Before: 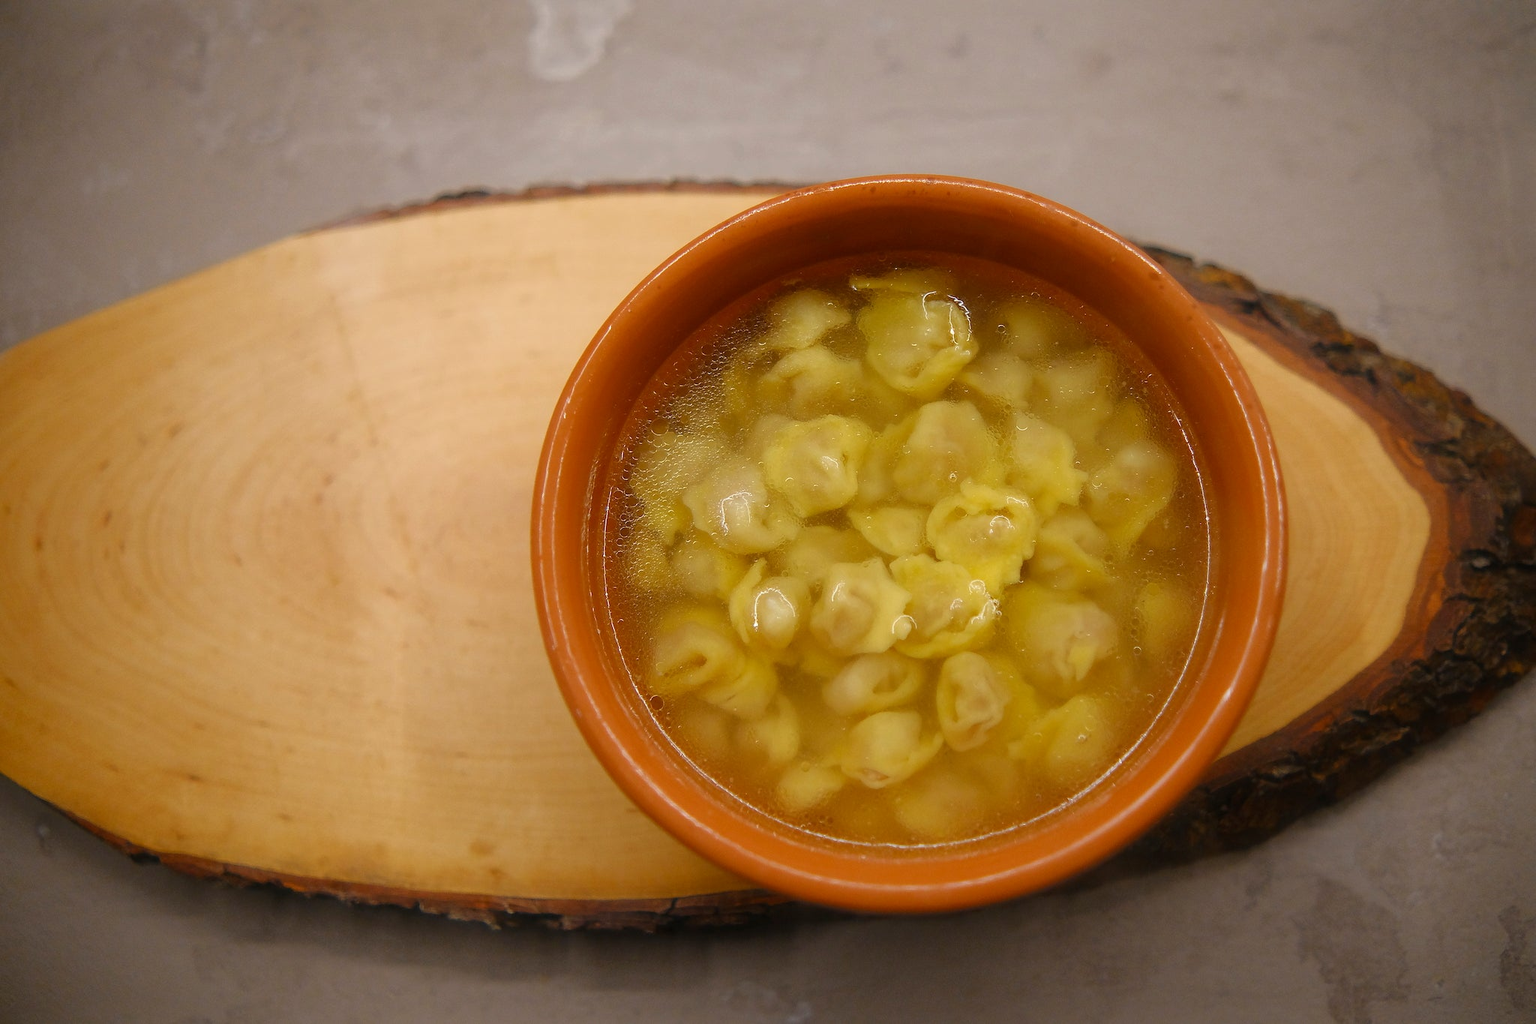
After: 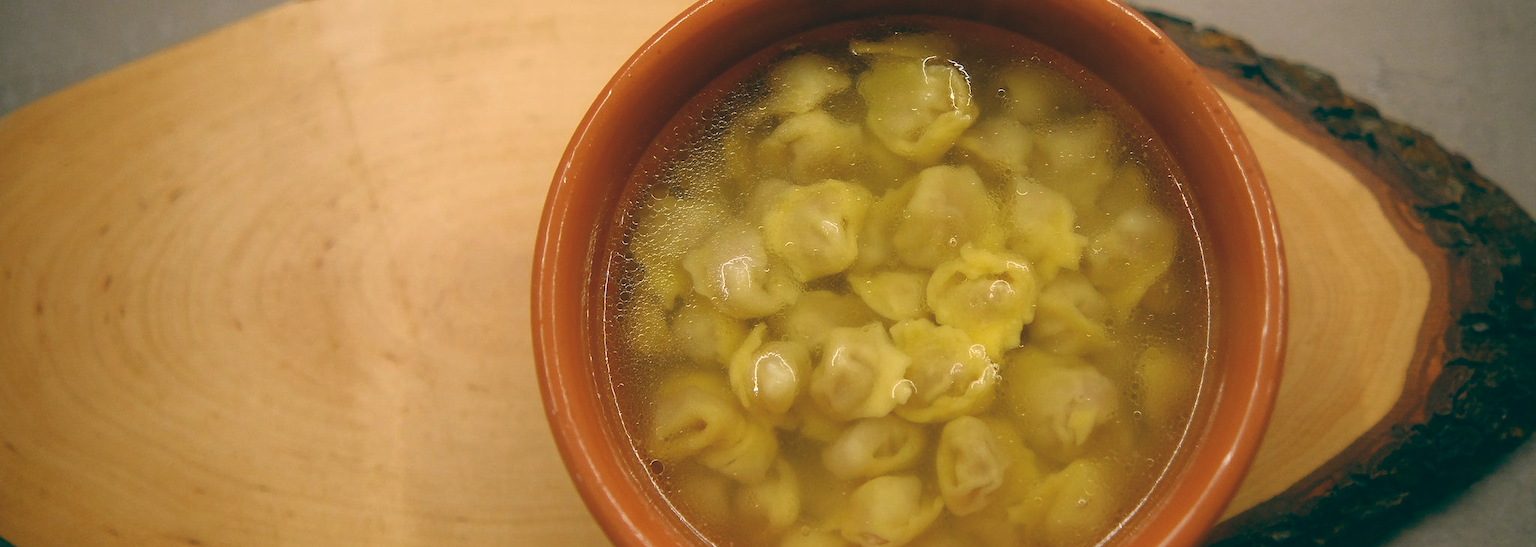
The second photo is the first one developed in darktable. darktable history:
color balance: lift [1.005, 0.99, 1.007, 1.01], gamma [1, 0.979, 1.011, 1.021], gain [0.923, 1.098, 1.025, 0.902], input saturation 90.45%, contrast 7.73%, output saturation 105.91%
crop and rotate: top 23.043%, bottom 23.437%
